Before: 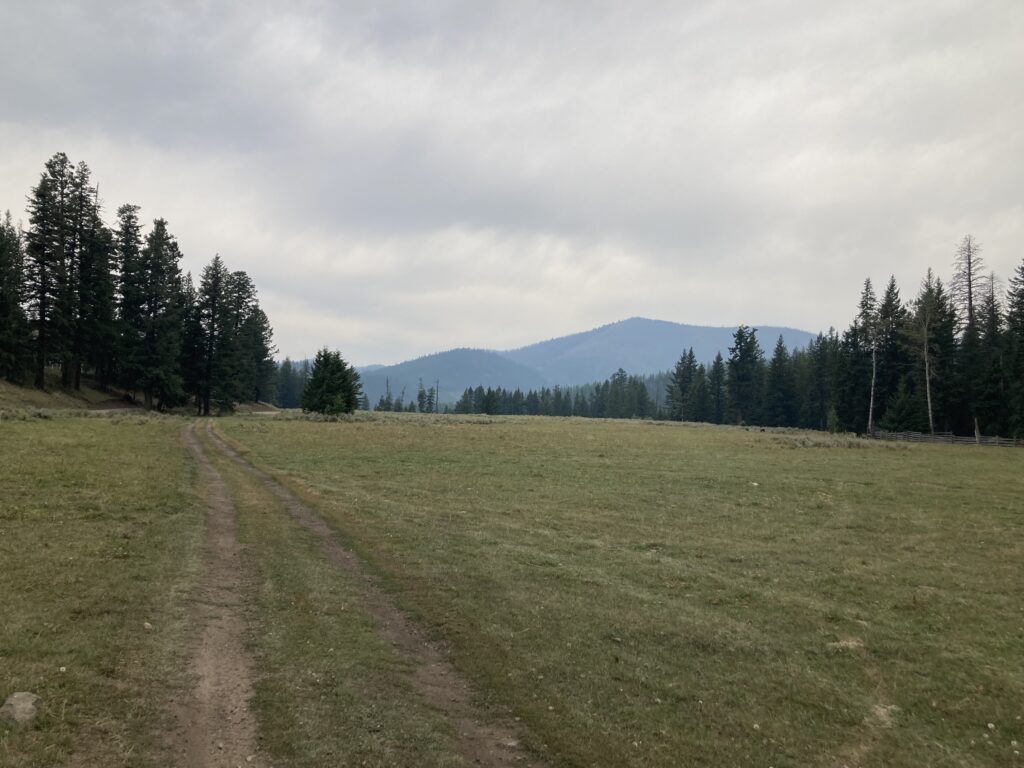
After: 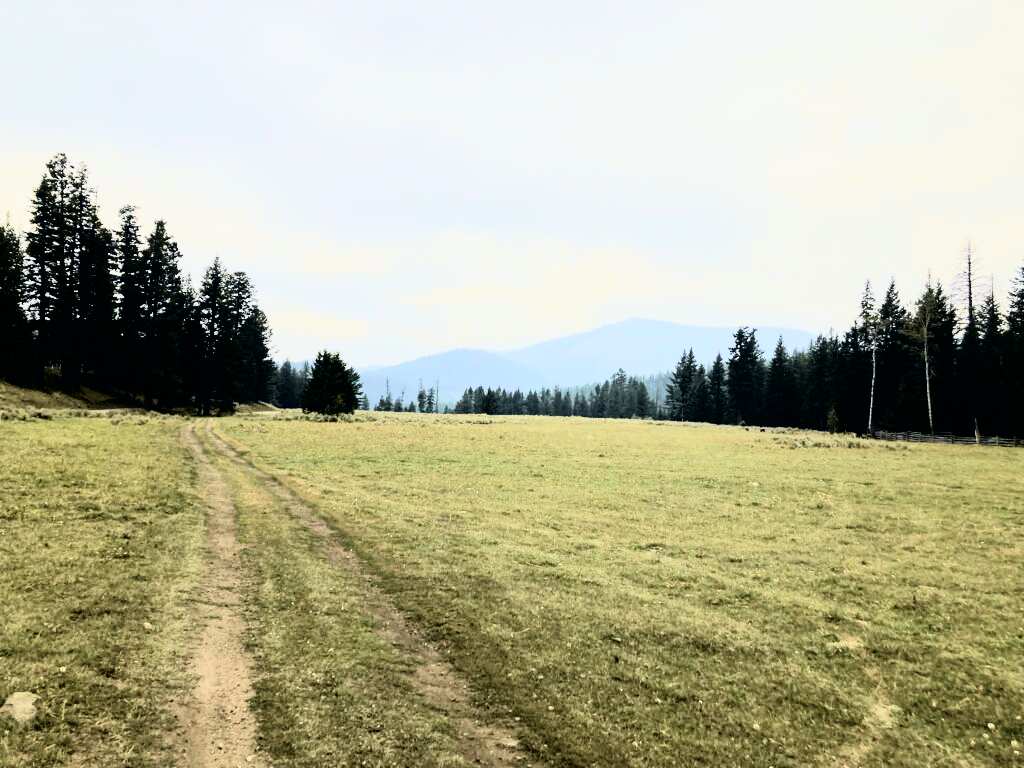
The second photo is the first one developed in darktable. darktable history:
tone curve: curves: ch0 [(0, 0) (0.037, 0.011) (0.135, 0.093) (0.266, 0.281) (0.461, 0.555) (0.581, 0.716) (0.675, 0.793) (0.767, 0.849) (0.91, 0.924) (1, 0.979)]; ch1 [(0, 0) (0.292, 0.278) (0.419, 0.423) (0.493, 0.492) (0.506, 0.5) (0.534, 0.529) (0.562, 0.562) (0.641, 0.663) (0.754, 0.76) (1, 1)]; ch2 [(0, 0) (0.294, 0.3) (0.361, 0.372) (0.429, 0.445) (0.478, 0.486) (0.502, 0.498) (0.518, 0.522) (0.531, 0.549) (0.561, 0.579) (0.64, 0.645) (0.7, 0.7) (0.861, 0.808) (1, 0.951)], color space Lab, independent channels, preserve colors none
velvia: strength 40%
rgb curve: curves: ch0 [(0, 0) (0.21, 0.15) (0.24, 0.21) (0.5, 0.75) (0.75, 0.96) (0.89, 0.99) (1, 1)]; ch1 [(0, 0.02) (0.21, 0.13) (0.25, 0.2) (0.5, 0.67) (0.75, 0.9) (0.89, 0.97) (1, 1)]; ch2 [(0, 0.02) (0.21, 0.13) (0.25, 0.2) (0.5, 0.67) (0.75, 0.9) (0.89, 0.97) (1, 1)], compensate middle gray true
